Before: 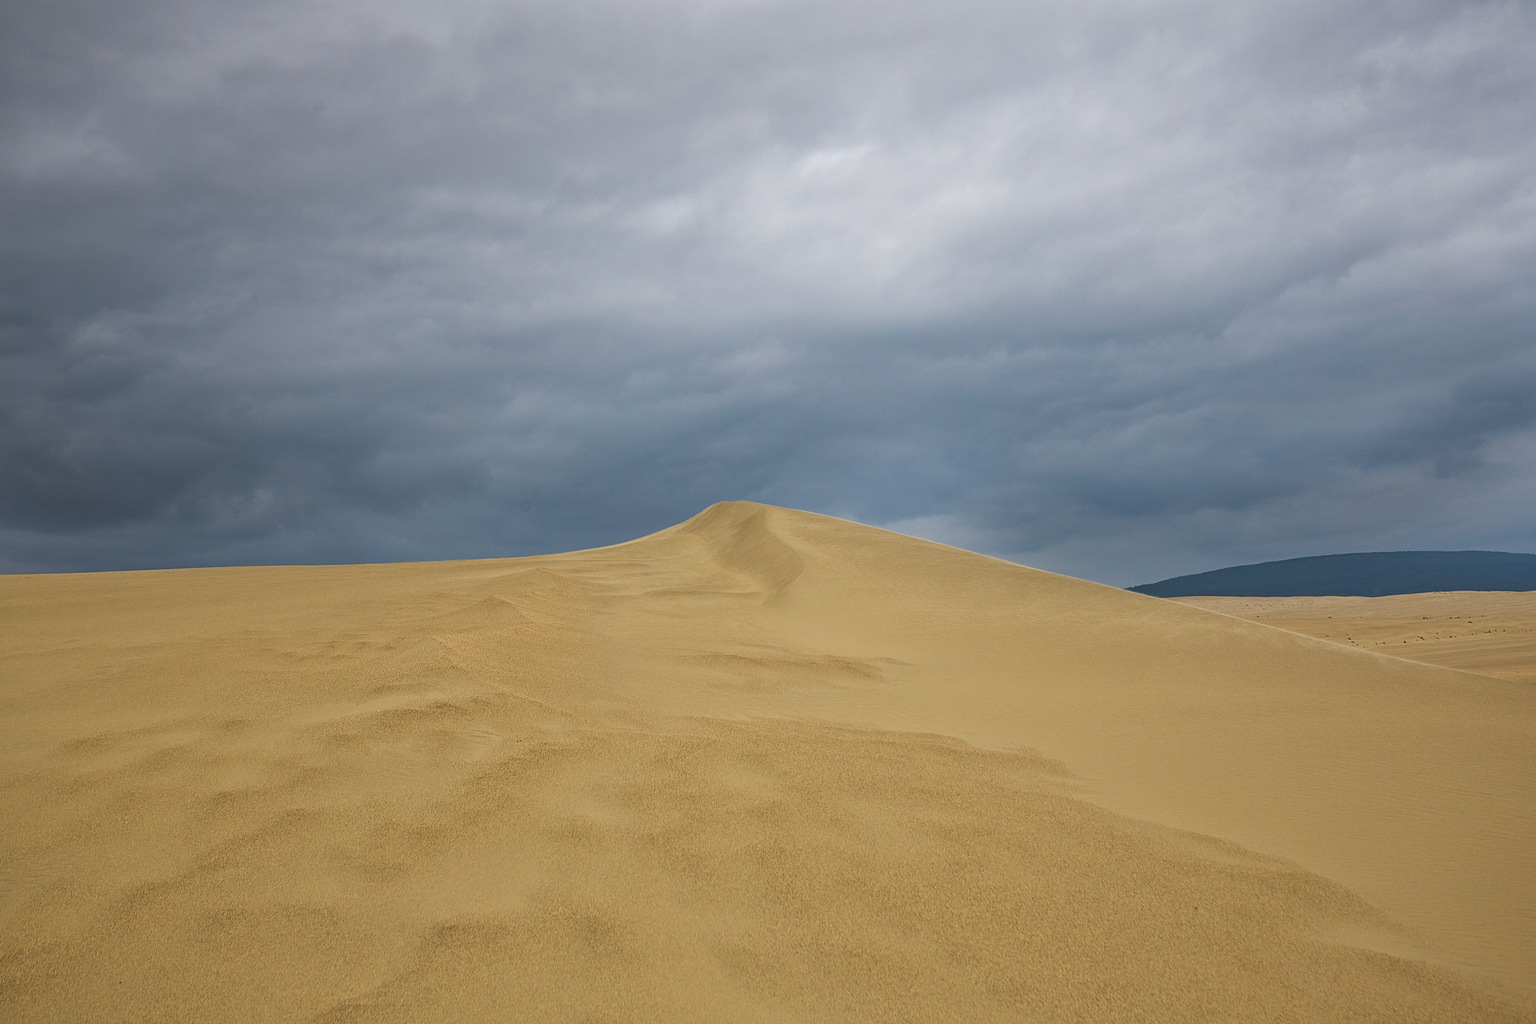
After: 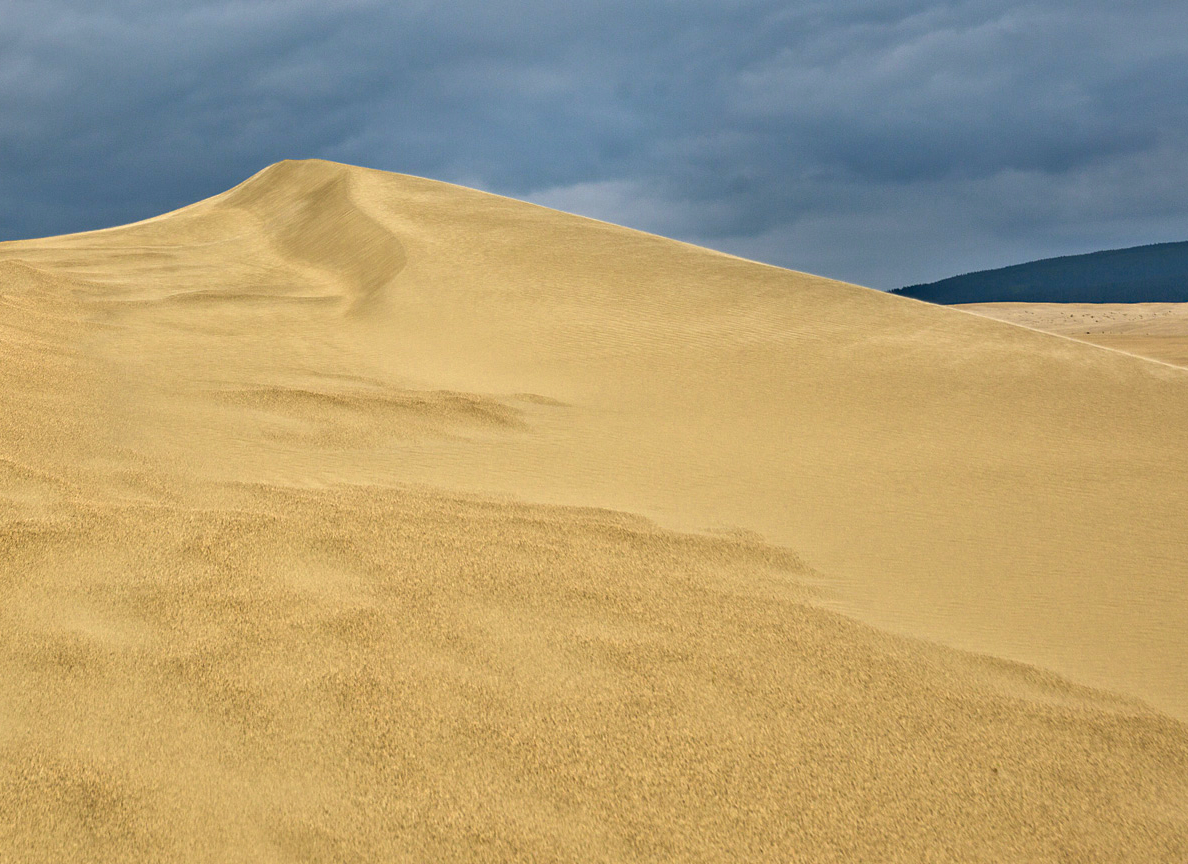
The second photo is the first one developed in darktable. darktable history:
crop: left 34.679%, top 38.551%, right 13.727%, bottom 5.164%
contrast equalizer: y [[0.511, 0.558, 0.631, 0.632, 0.559, 0.512], [0.5 ×6], [0.507, 0.559, 0.627, 0.644, 0.647, 0.647], [0 ×6], [0 ×6]]
color zones: curves: ch0 [(0.099, 0.624) (0.257, 0.596) (0.384, 0.376) (0.529, 0.492) (0.697, 0.564) (0.768, 0.532) (0.908, 0.644)]; ch1 [(0.112, 0.564) (0.254, 0.612) (0.432, 0.676) (0.592, 0.456) (0.743, 0.684) (0.888, 0.536)]; ch2 [(0.25, 0.5) (0.469, 0.36) (0.75, 0.5)]
